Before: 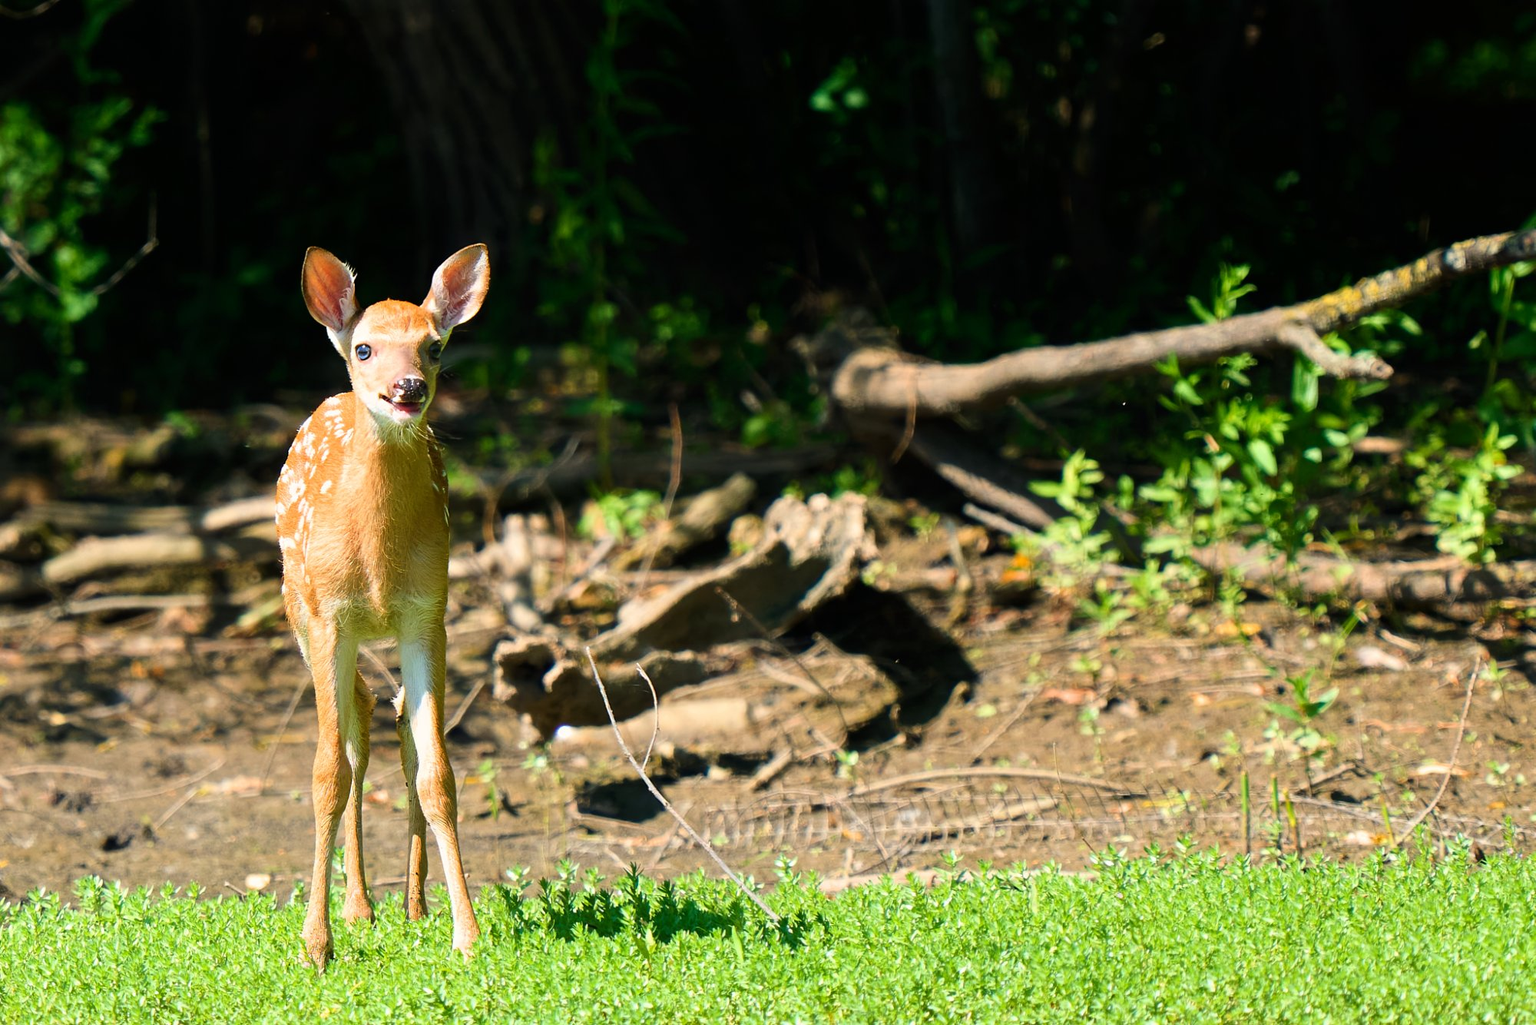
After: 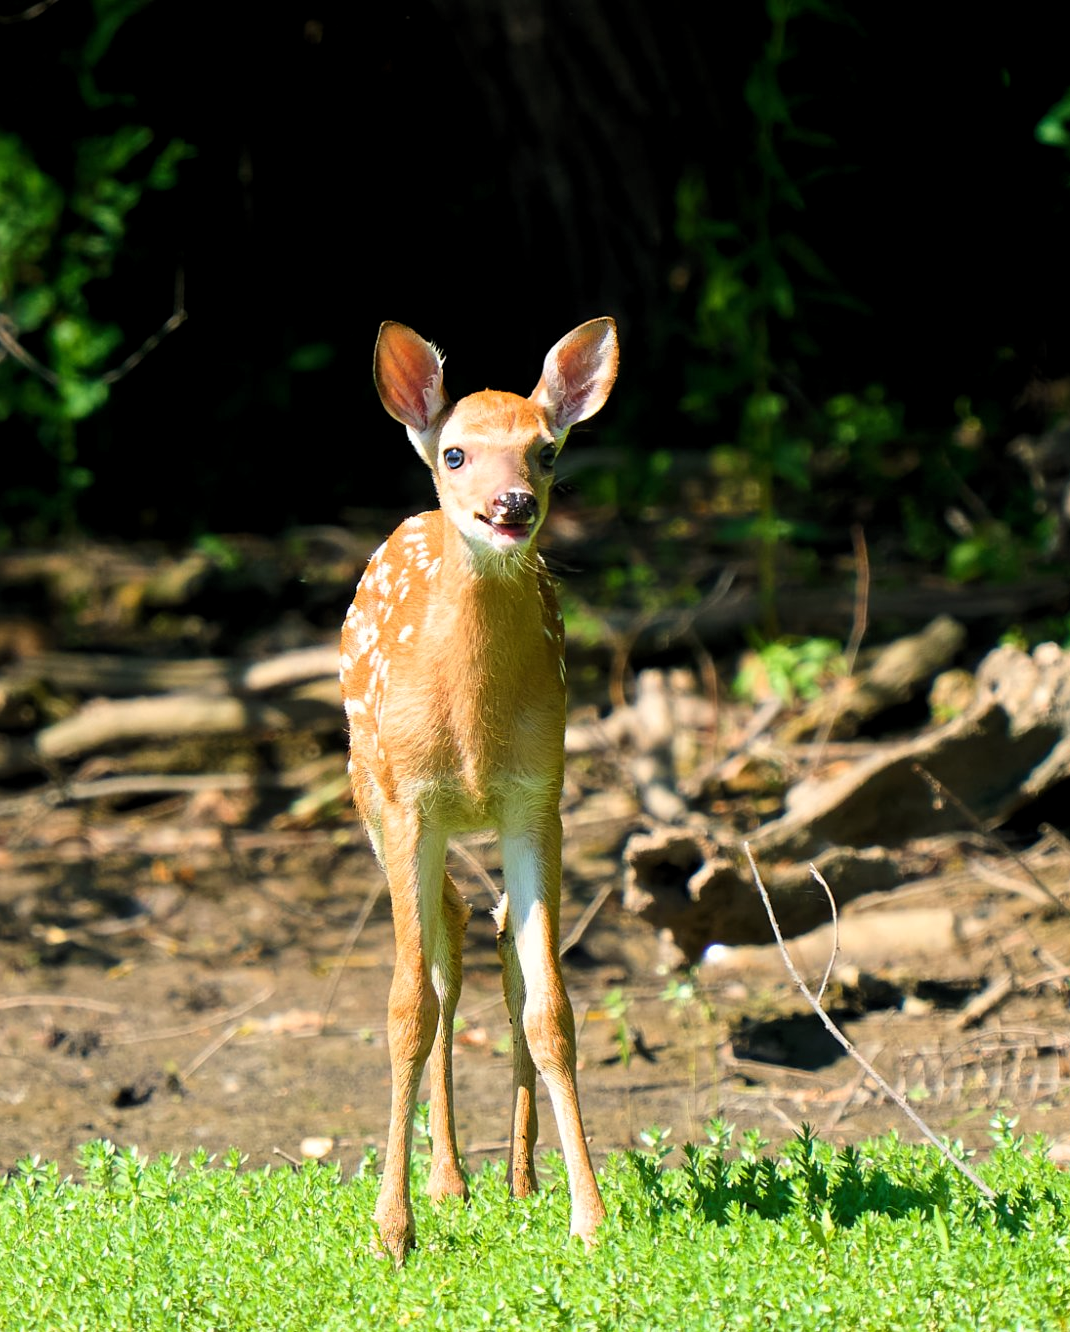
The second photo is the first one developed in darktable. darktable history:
levels: levels [0.026, 0.507, 0.987]
crop: left 0.984%, right 45.431%, bottom 0.089%
